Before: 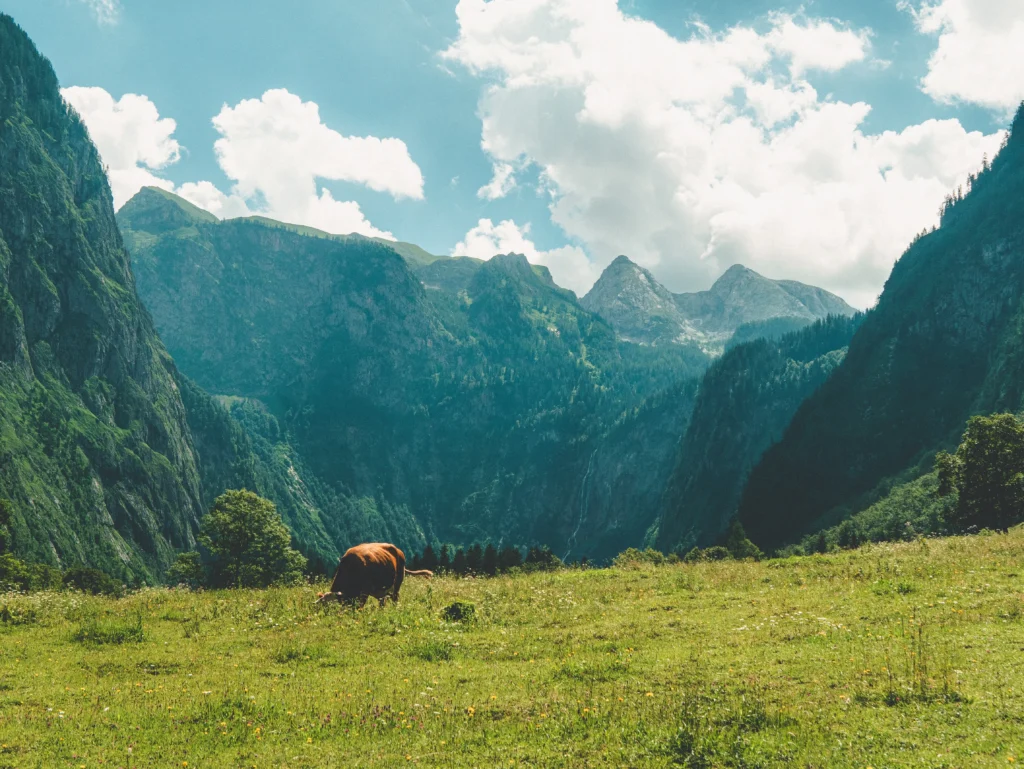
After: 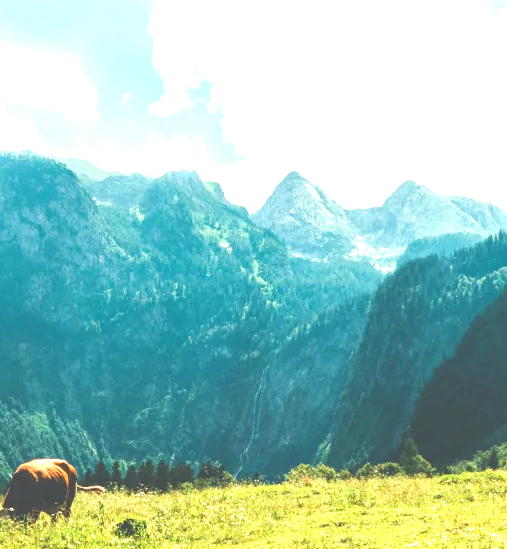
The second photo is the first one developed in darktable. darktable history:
exposure: black level correction 0, exposure 1.45 EV, compensate exposure bias true, compensate highlight preservation false
crop: left 32.075%, top 10.976%, right 18.355%, bottom 17.596%
